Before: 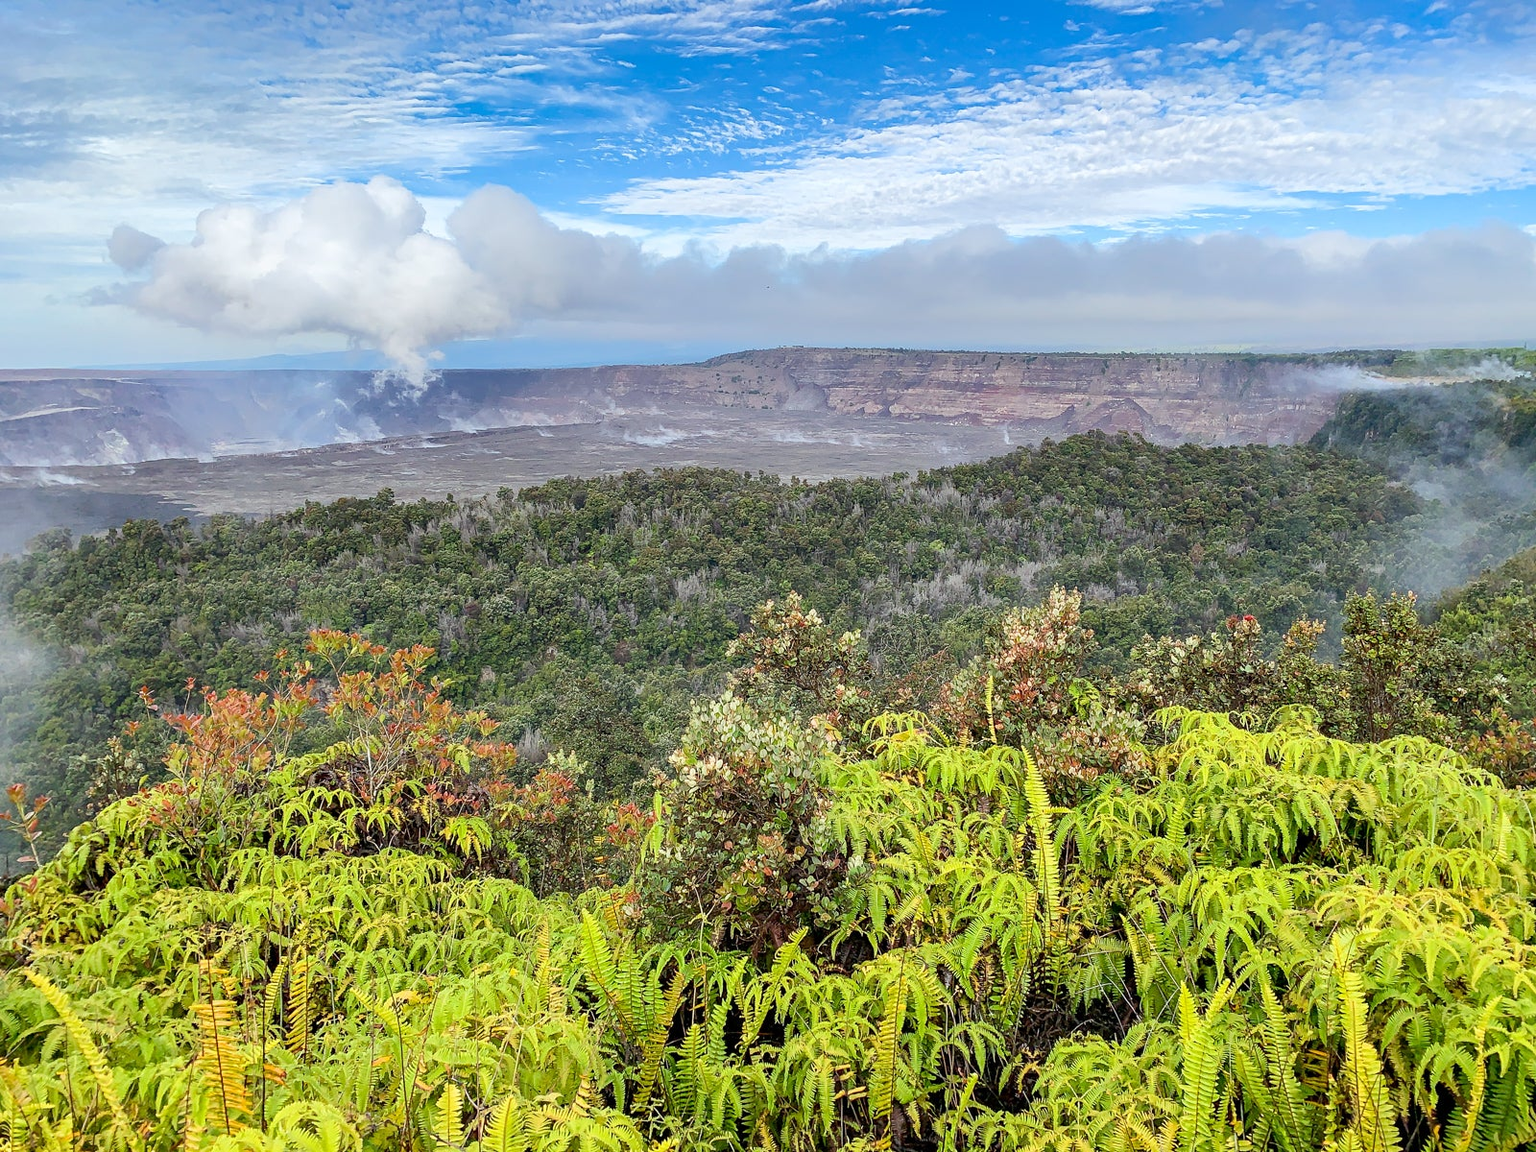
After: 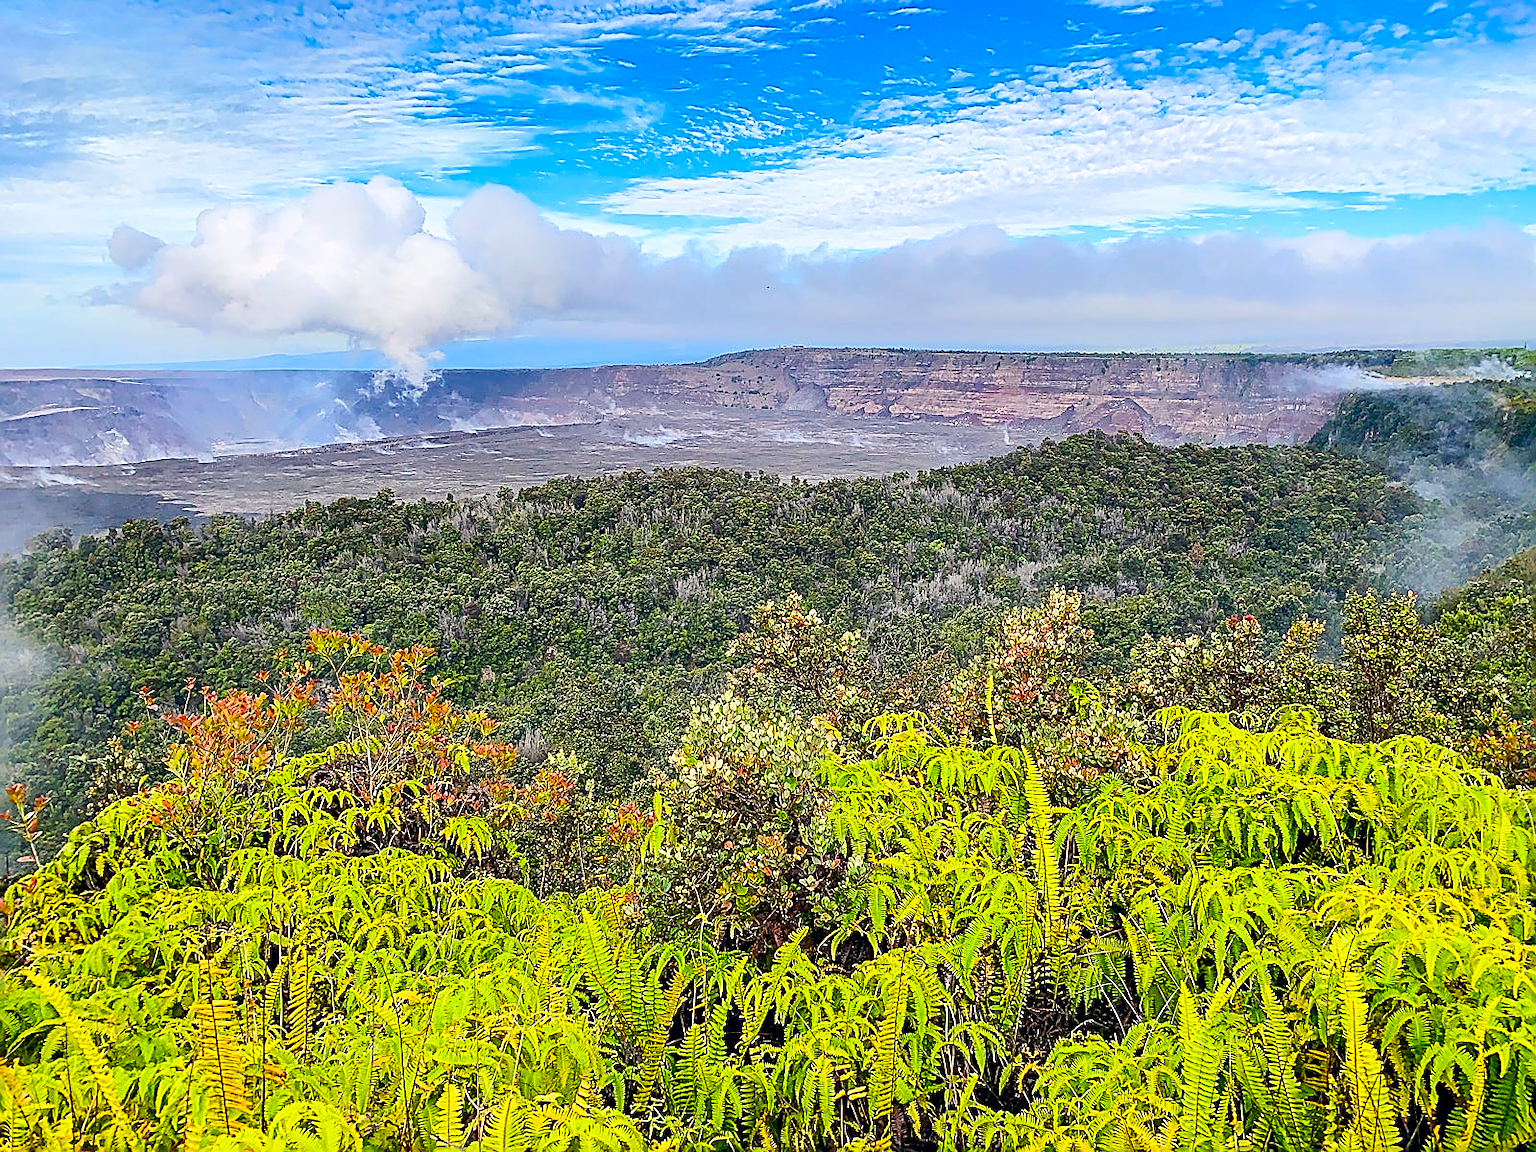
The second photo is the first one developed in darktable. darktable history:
white balance: red 0.982, blue 1.018
contrast brightness saturation: contrast 0.18, saturation 0.3
color balance rgb: shadows lift › hue 87.51°, highlights gain › chroma 1.62%, highlights gain › hue 55.1°, global offset › chroma 0.06%, global offset › hue 253.66°, linear chroma grading › global chroma 0.5%, perceptual saturation grading › global saturation 16.38%
sharpen: radius 1.685, amount 1.294
